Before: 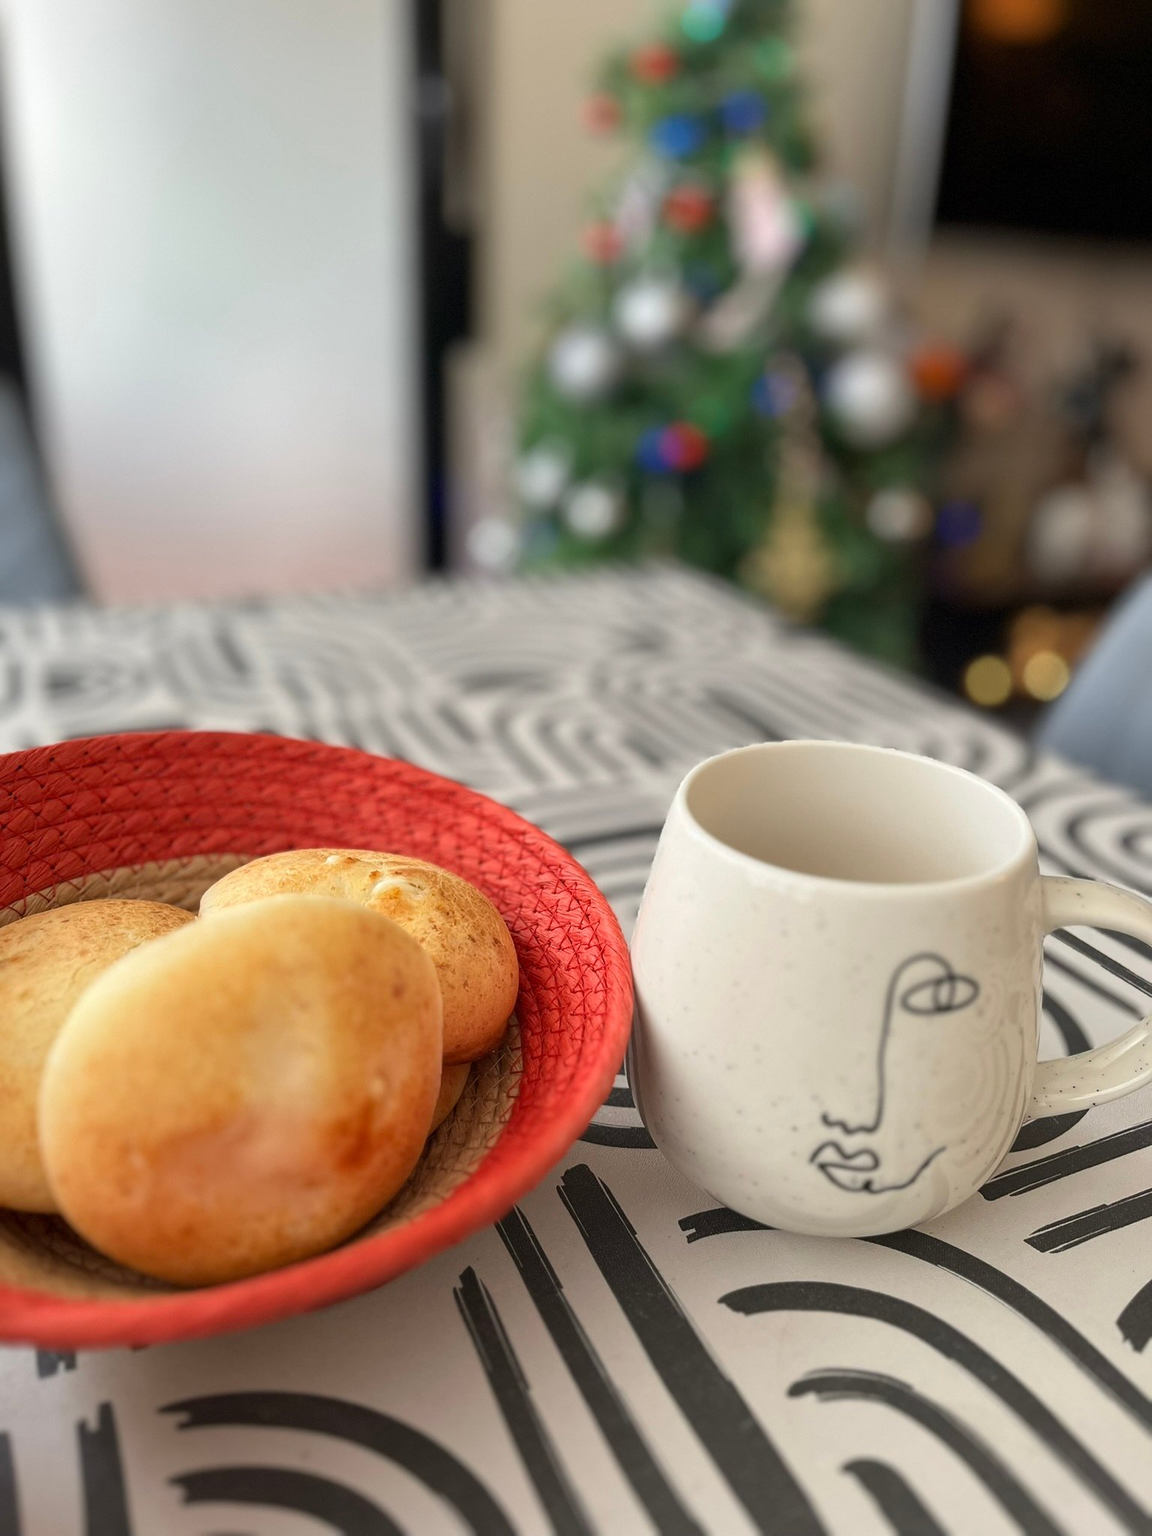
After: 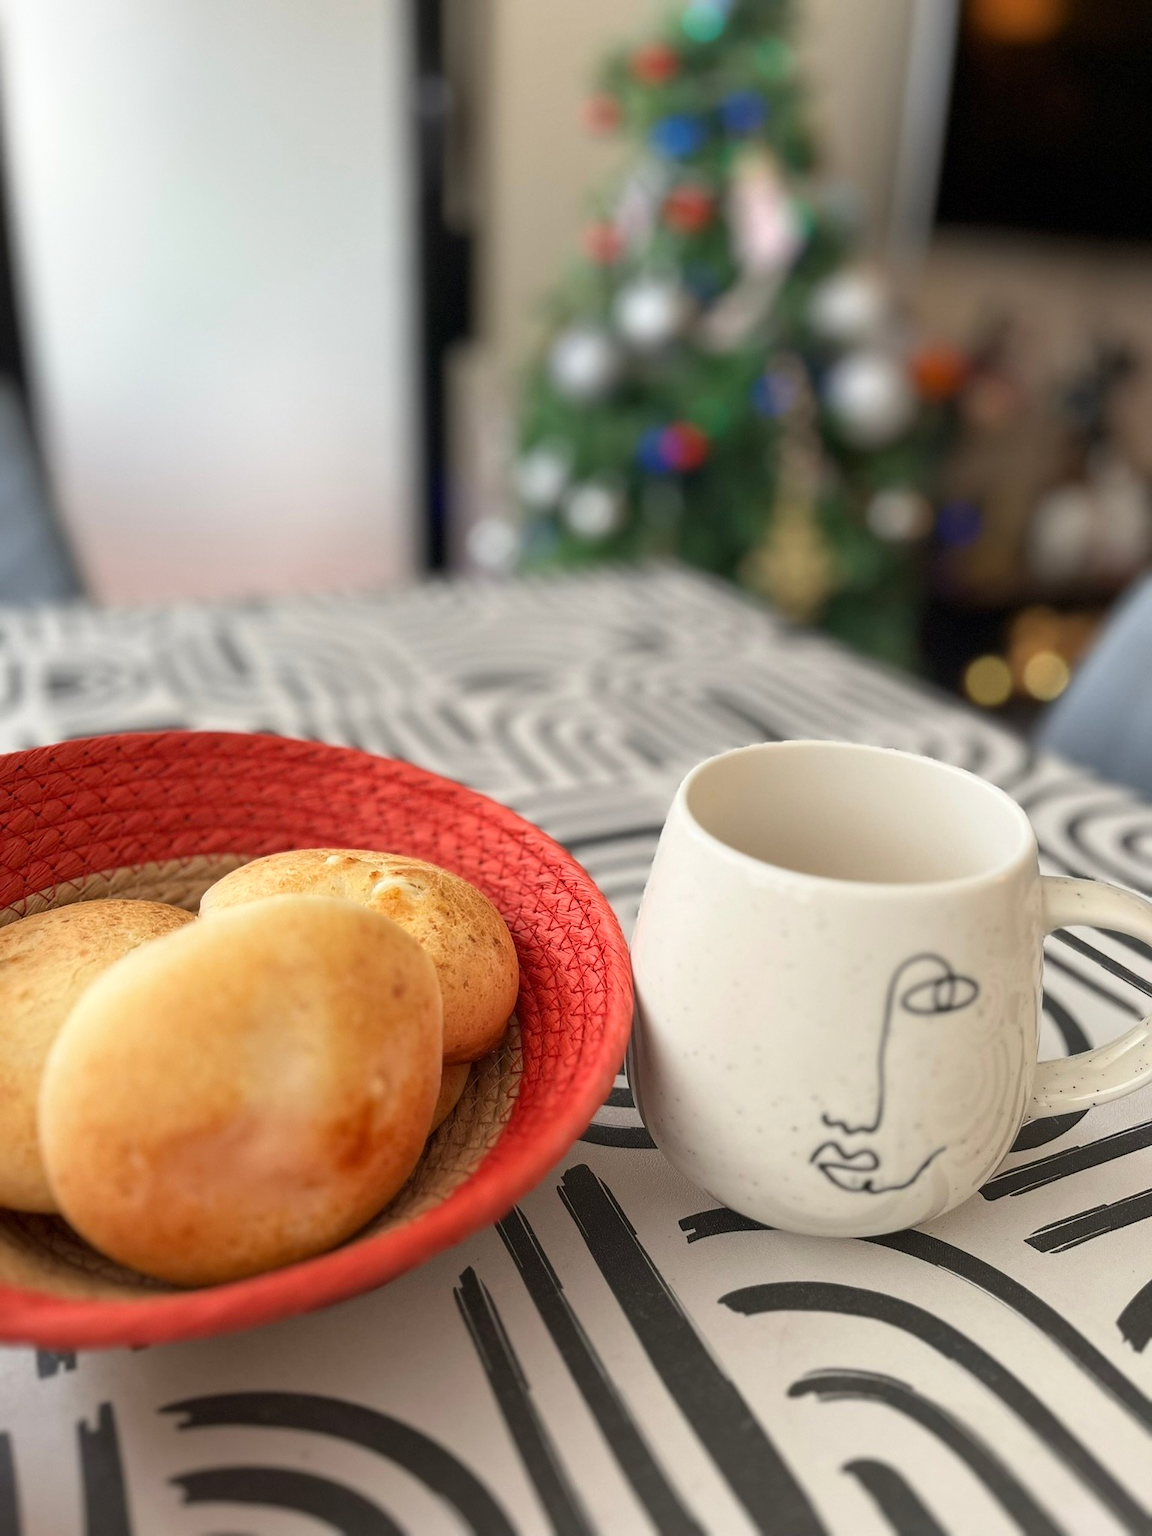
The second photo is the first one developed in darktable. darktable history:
shadows and highlights: shadows -0.026, highlights 41.82
